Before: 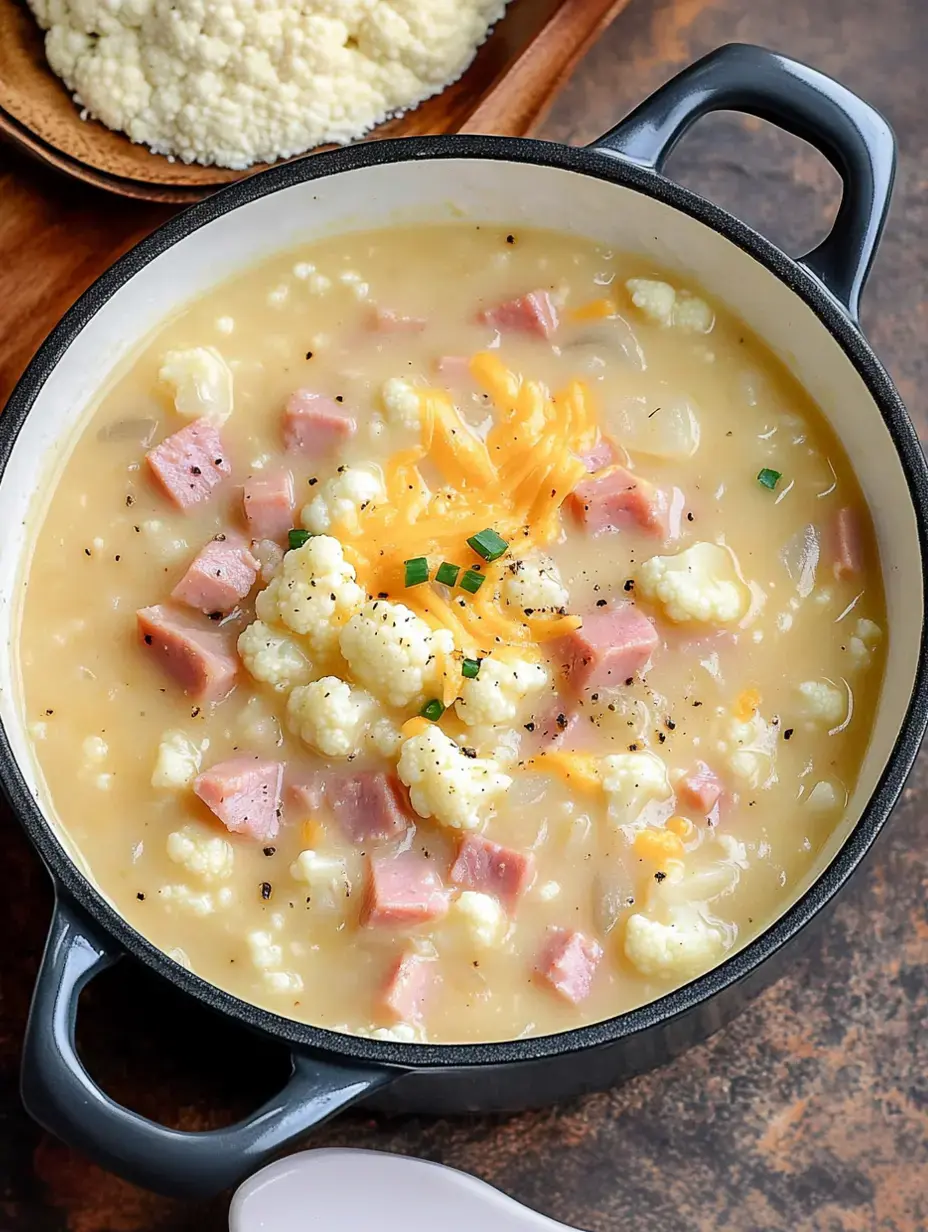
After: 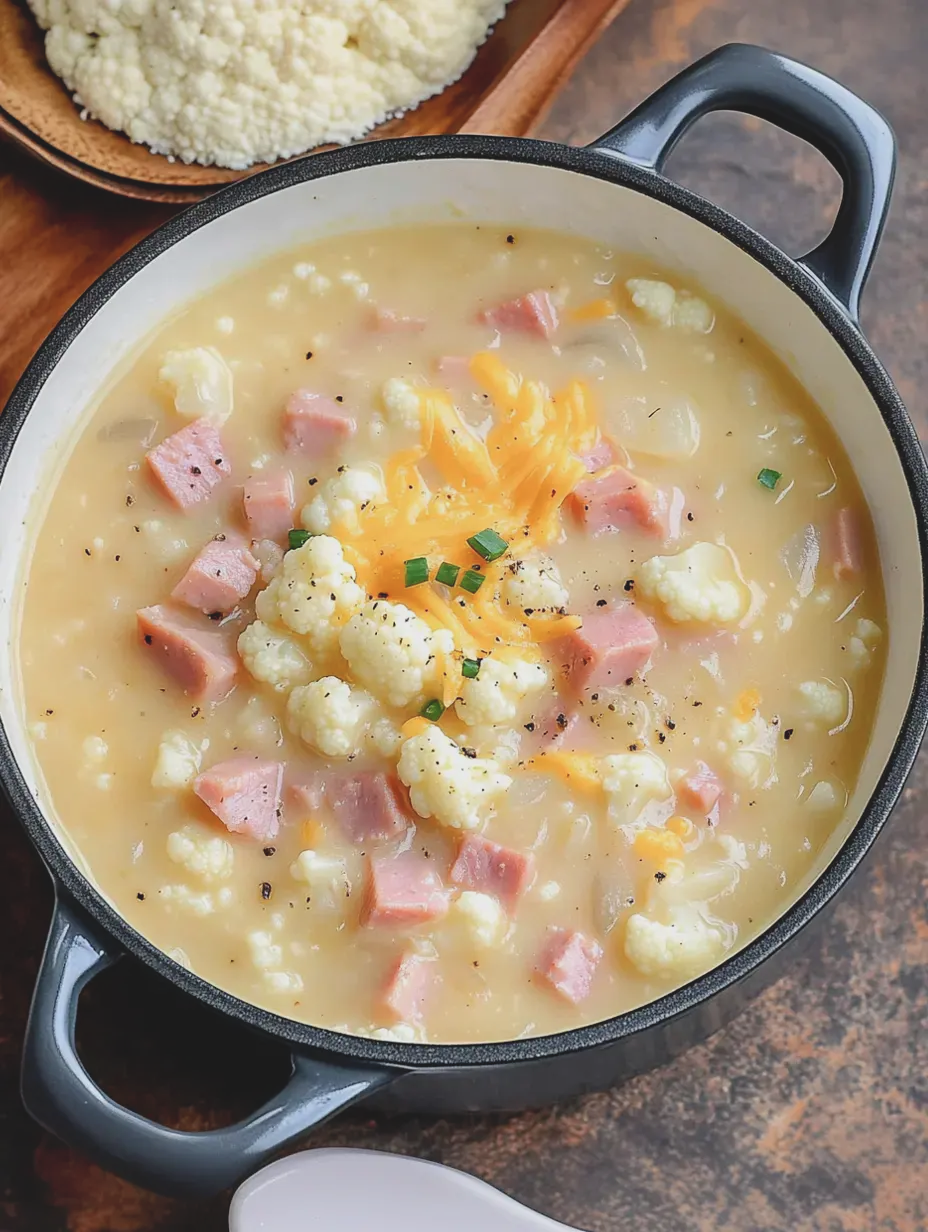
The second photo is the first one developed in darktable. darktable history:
contrast brightness saturation: contrast -0.157, brightness 0.051, saturation -0.135
